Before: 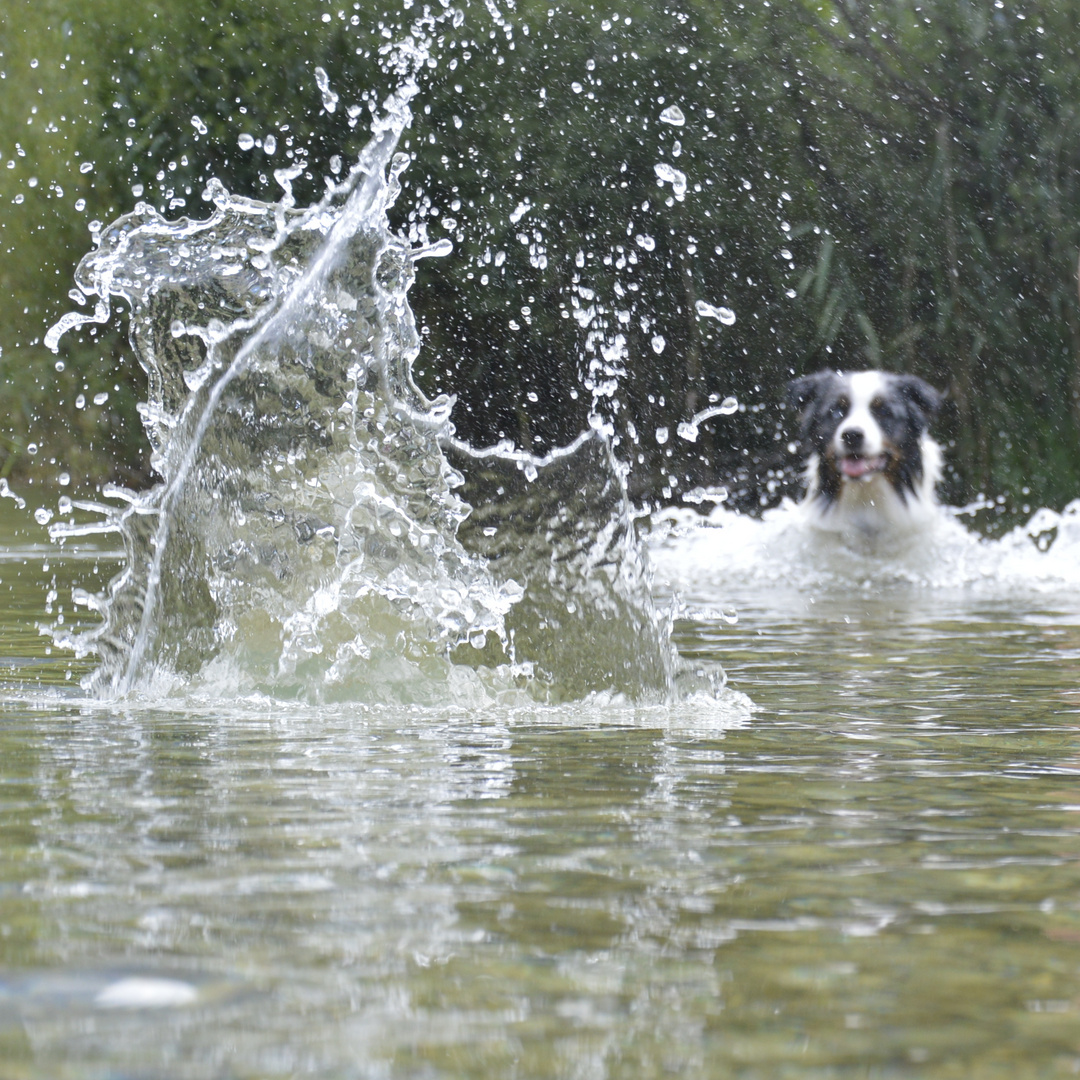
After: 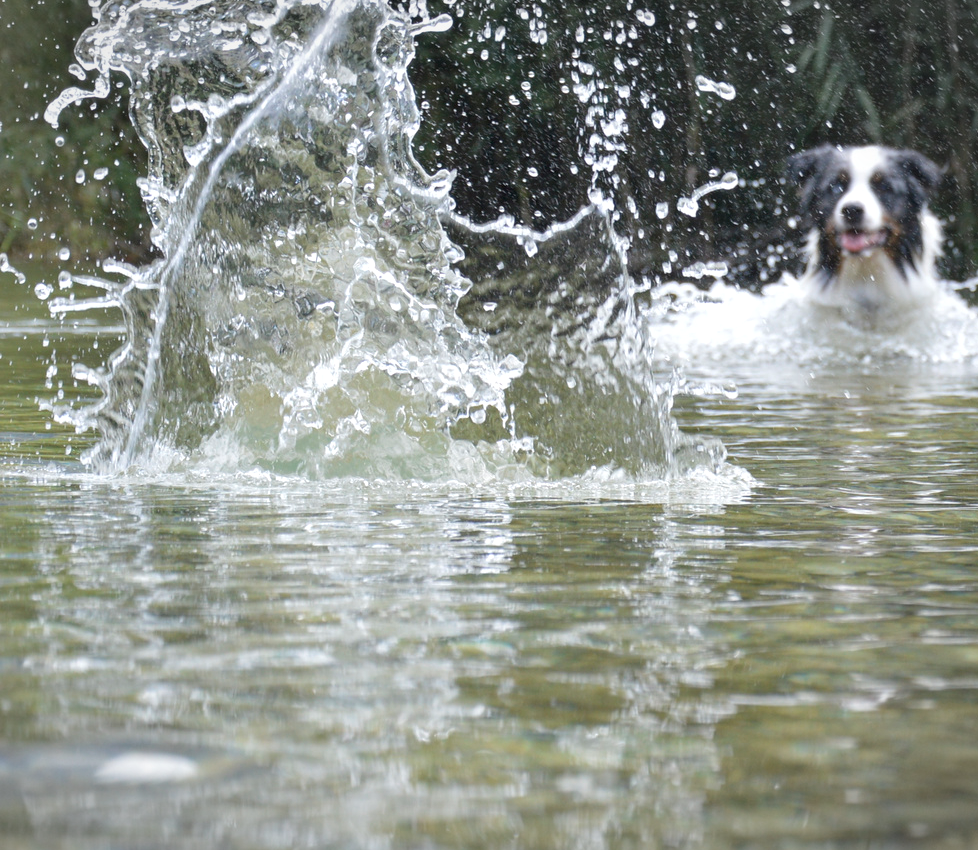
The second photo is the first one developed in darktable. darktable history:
crop: top 20.916%, right 9.437%, bottom 0.316%
tone equalizer: on, module defaults
exposure: compensate highlight preservation false
local contrast: highlights 100%, shadows 100%, detail 120%, midtone range 0.2
vignetting: fall-off start 100%, brightness -0.282, width/height ratio 1.31
